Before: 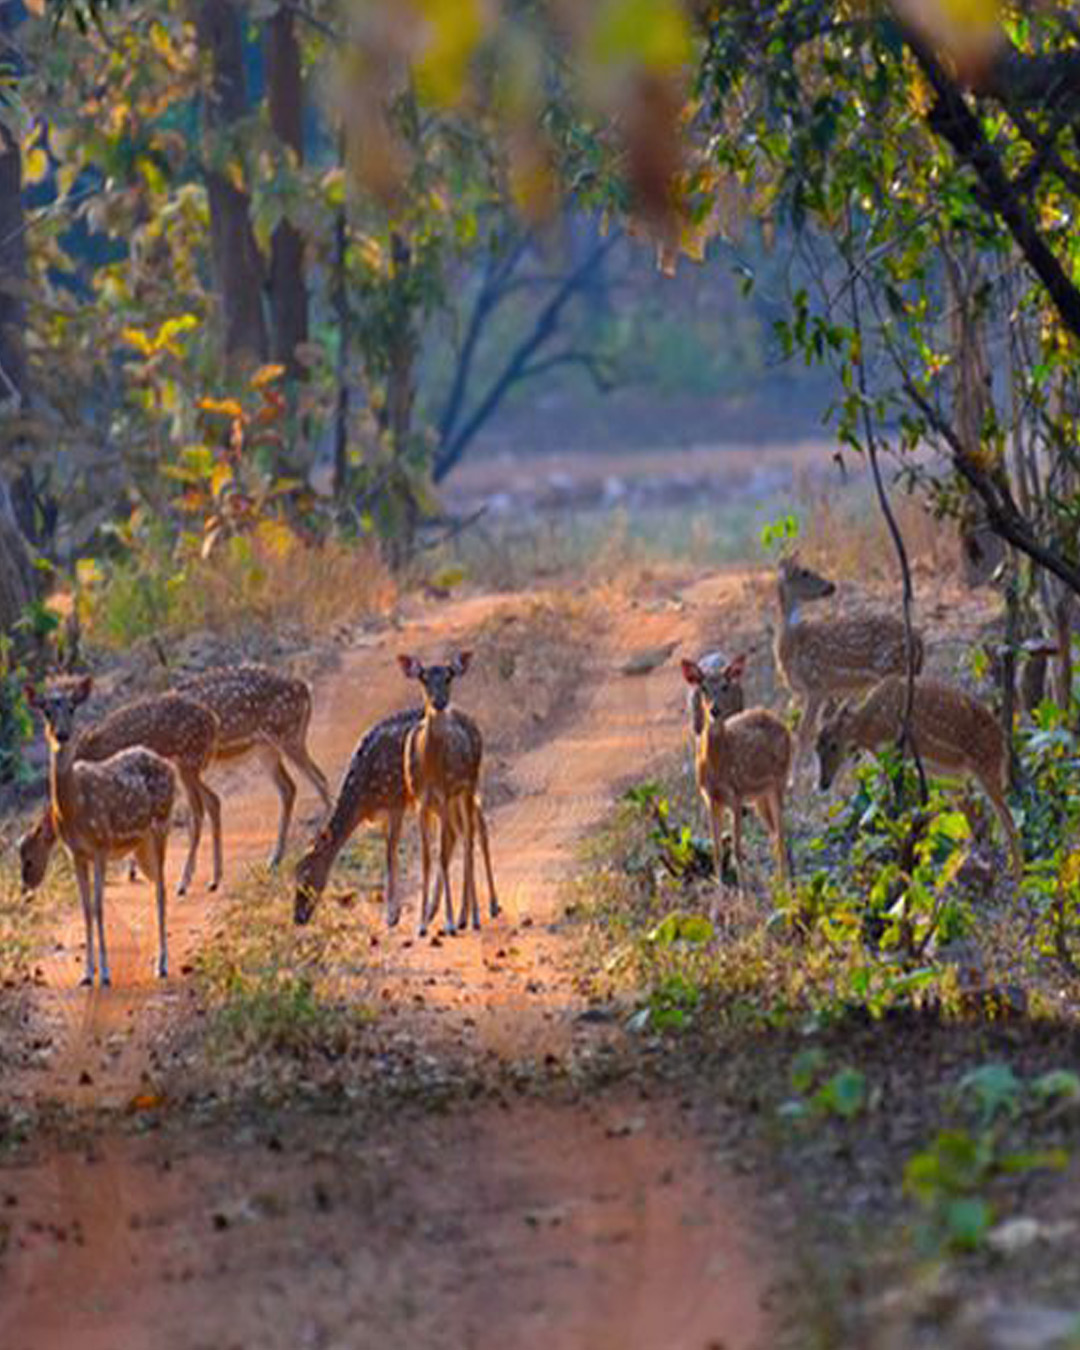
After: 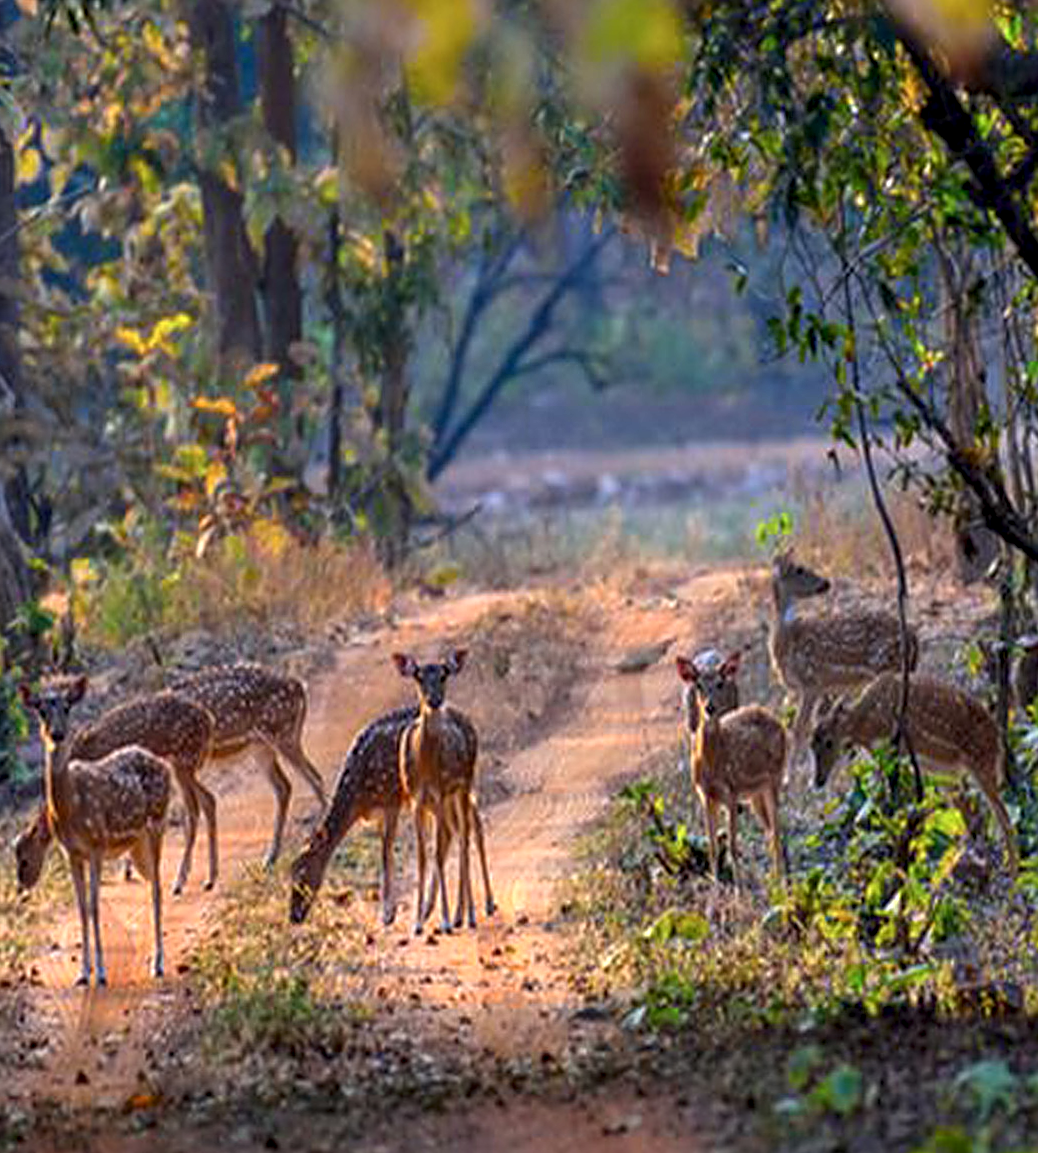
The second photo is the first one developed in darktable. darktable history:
local contrast: detail 144%
bloom: size 9%, threshold 100%, strength 7%
crop and rotate: angle 0.2°, left 0.275%, right 3.127%, bottom 14.18%
sharpen: on, module defaults
